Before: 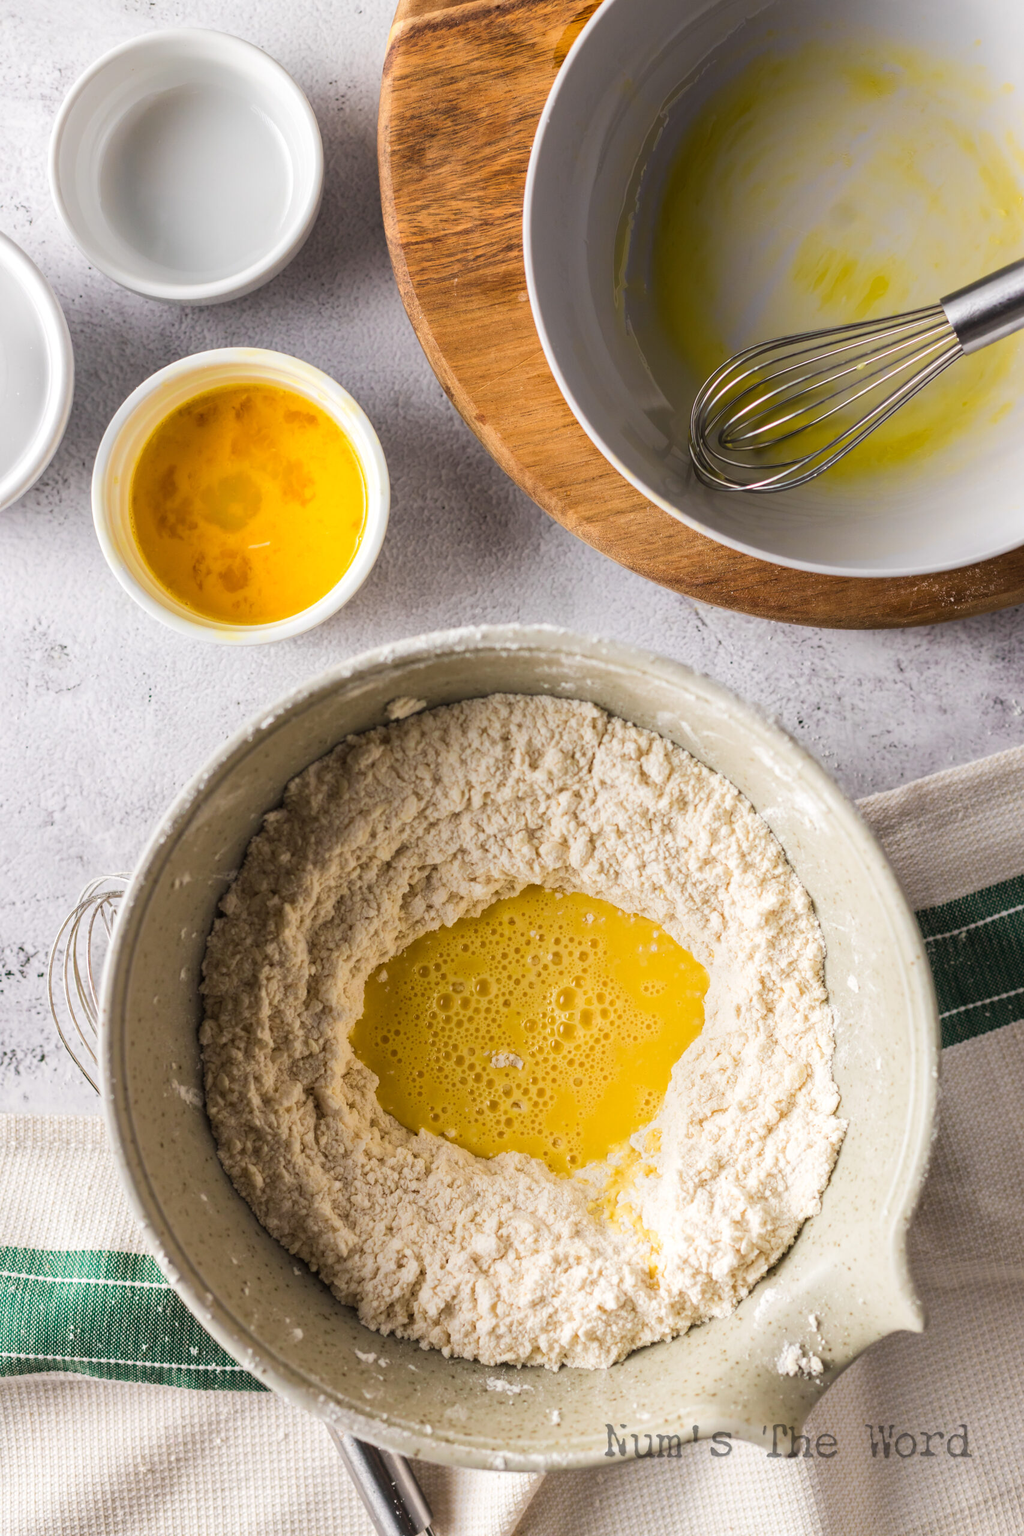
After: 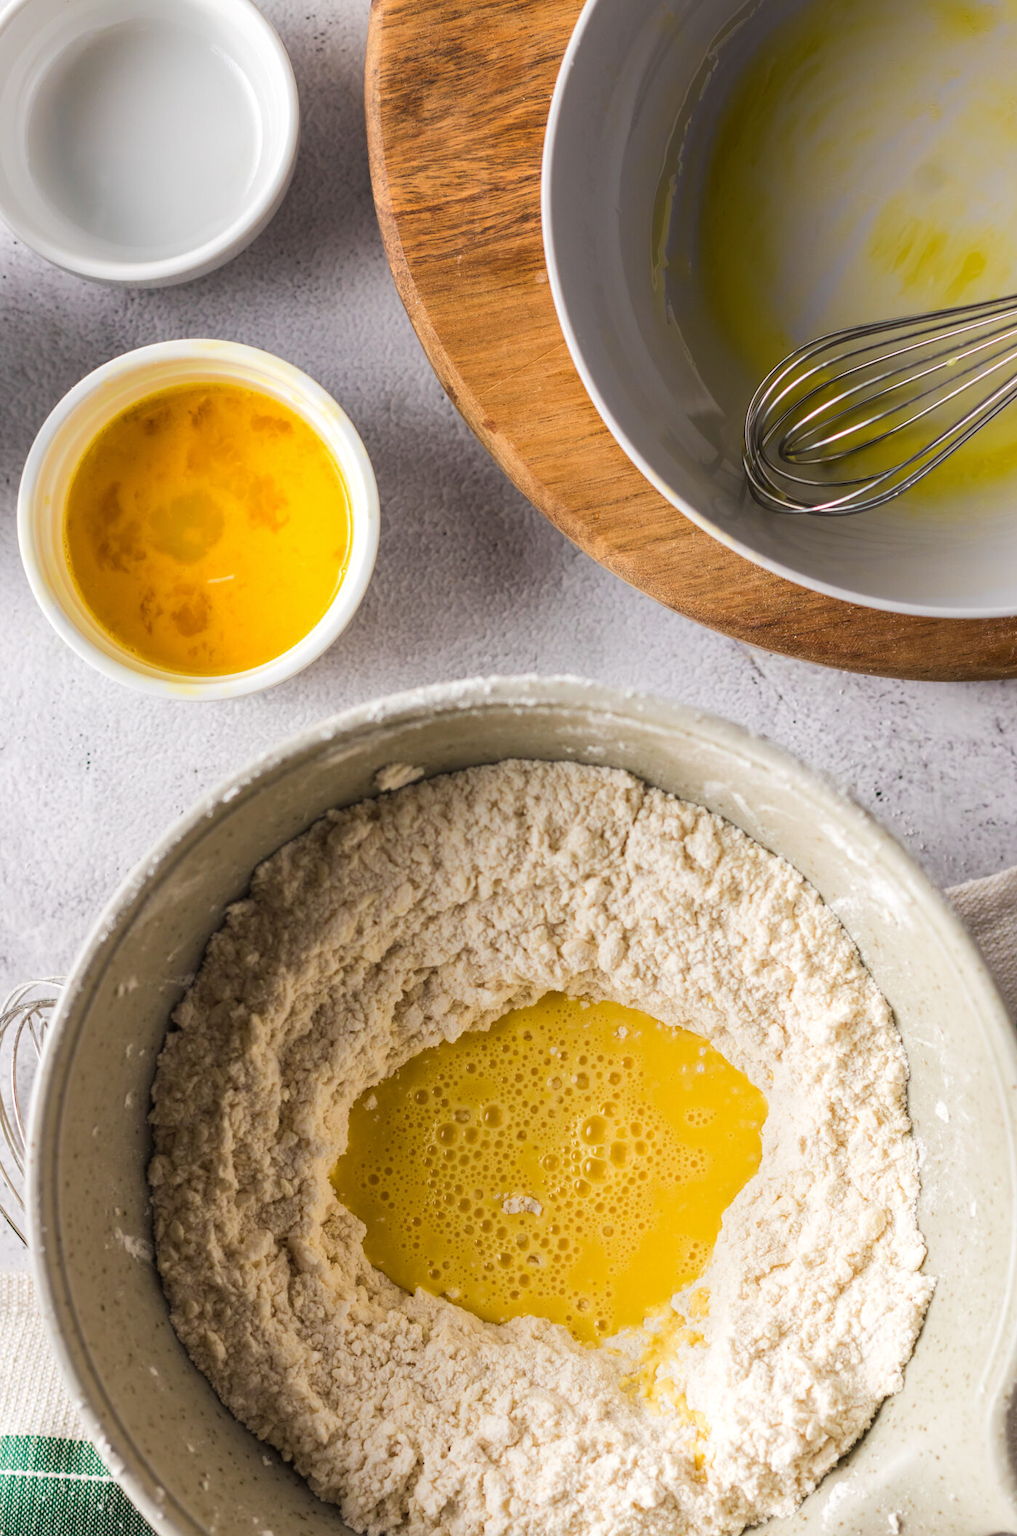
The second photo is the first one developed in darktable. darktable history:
crop and rotate: left 7.585%, top 4.489%, right 10.592%, bottom 13.149%
tone equalizer: edges refinement/feathering 500, mask exposure compensation -1.57 EV, preserve details no
